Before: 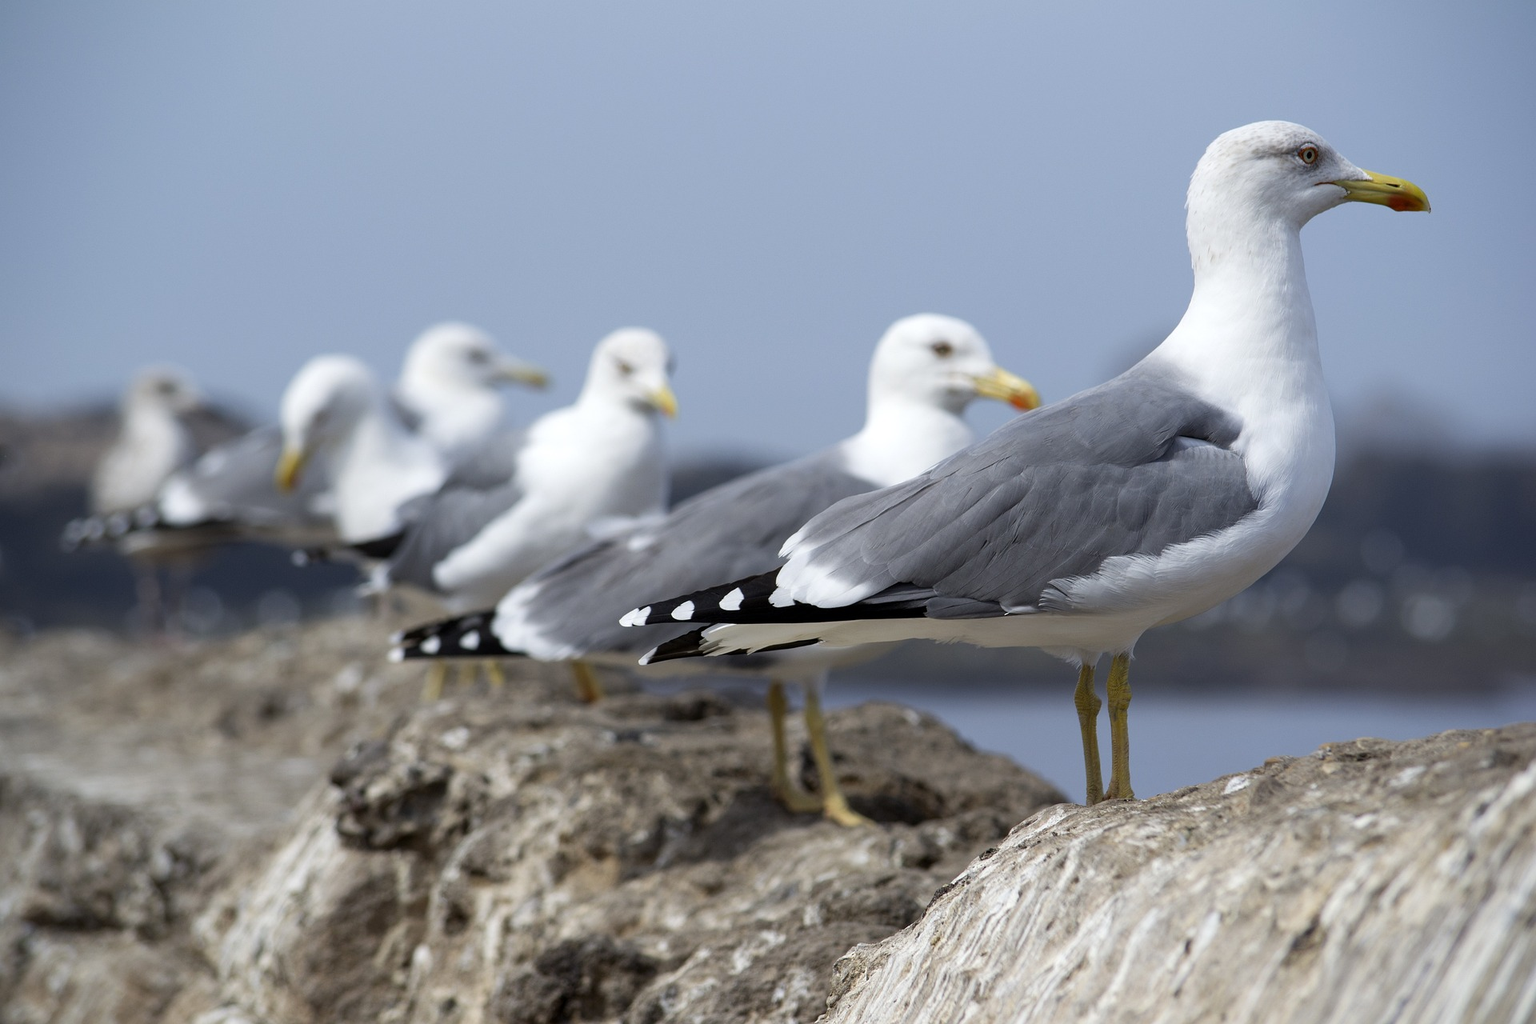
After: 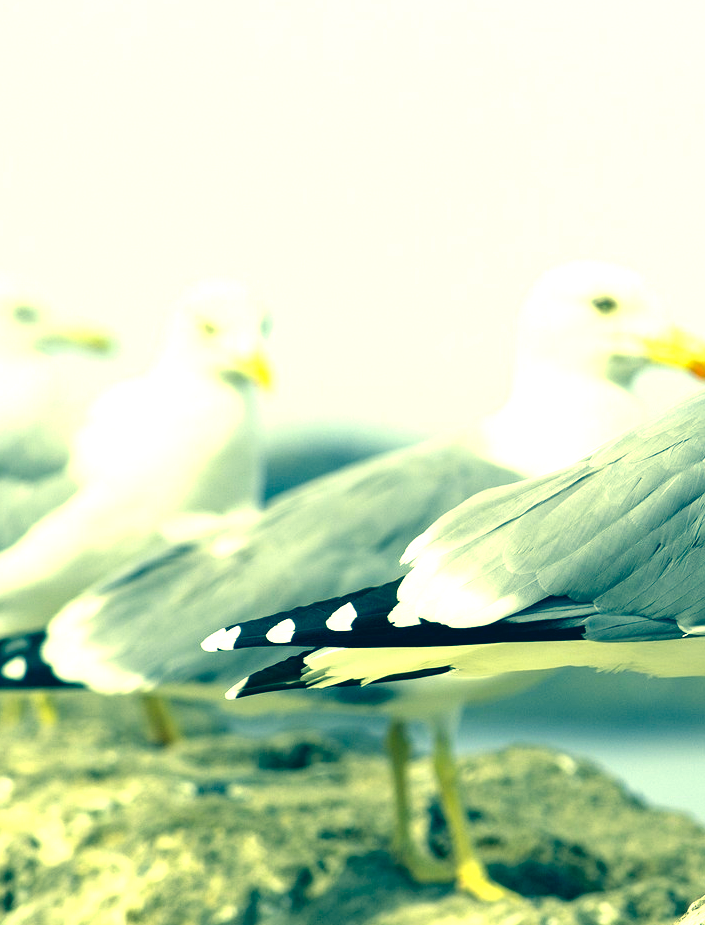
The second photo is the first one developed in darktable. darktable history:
crop and rotate: left 29.853%, top 10.324%, right 33.381%, bottom 17.388%
exposure: black level correction 0.001, exposure 1.729 EV, compensate exposure bias true, compensate highlight preservation false
color correction: highlights a* -15.22, highlights b* 39.97, shadows a* -39.27, shadows b* -25.9
